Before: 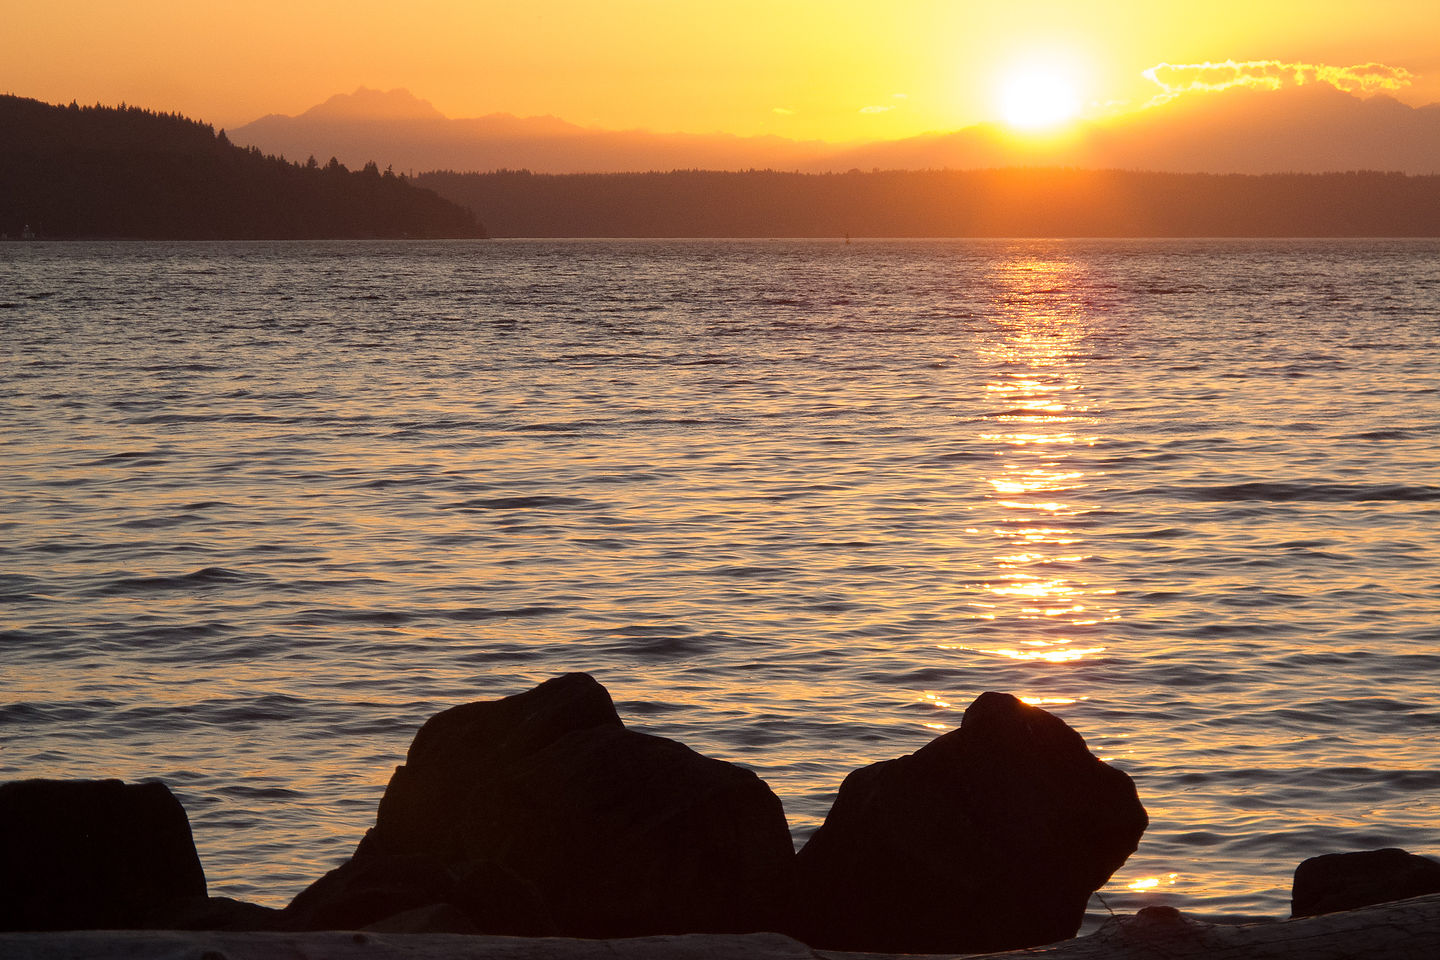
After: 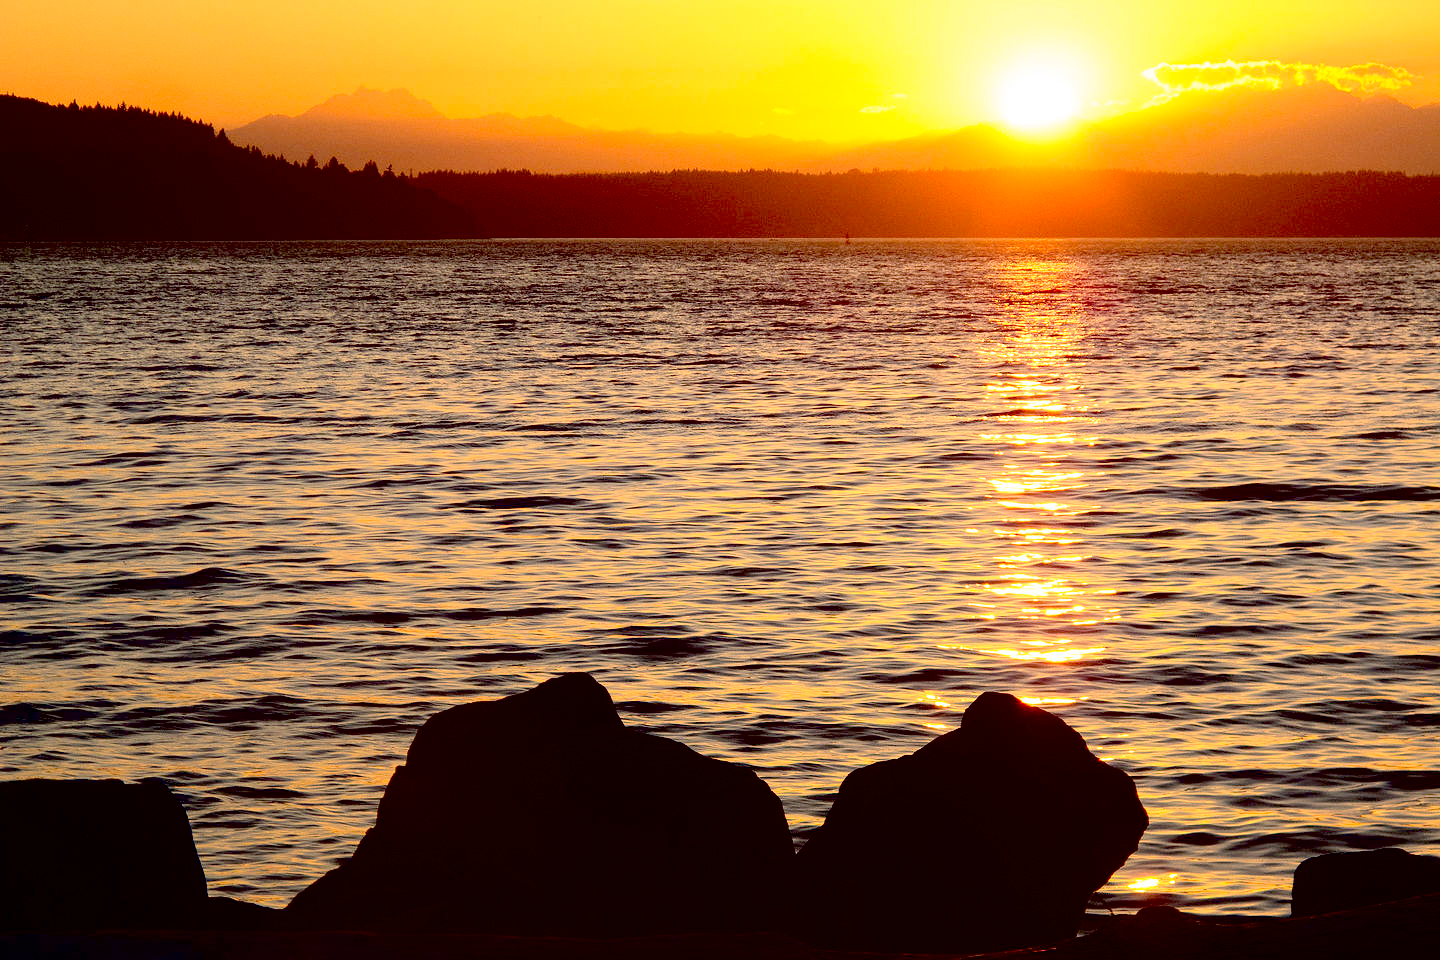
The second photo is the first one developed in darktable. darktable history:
contrast brightness saturation: contrast 0.2, brightness 0.16, saturation 0.22
exposure: black level correction 0.056, compensate highlight preservation false
